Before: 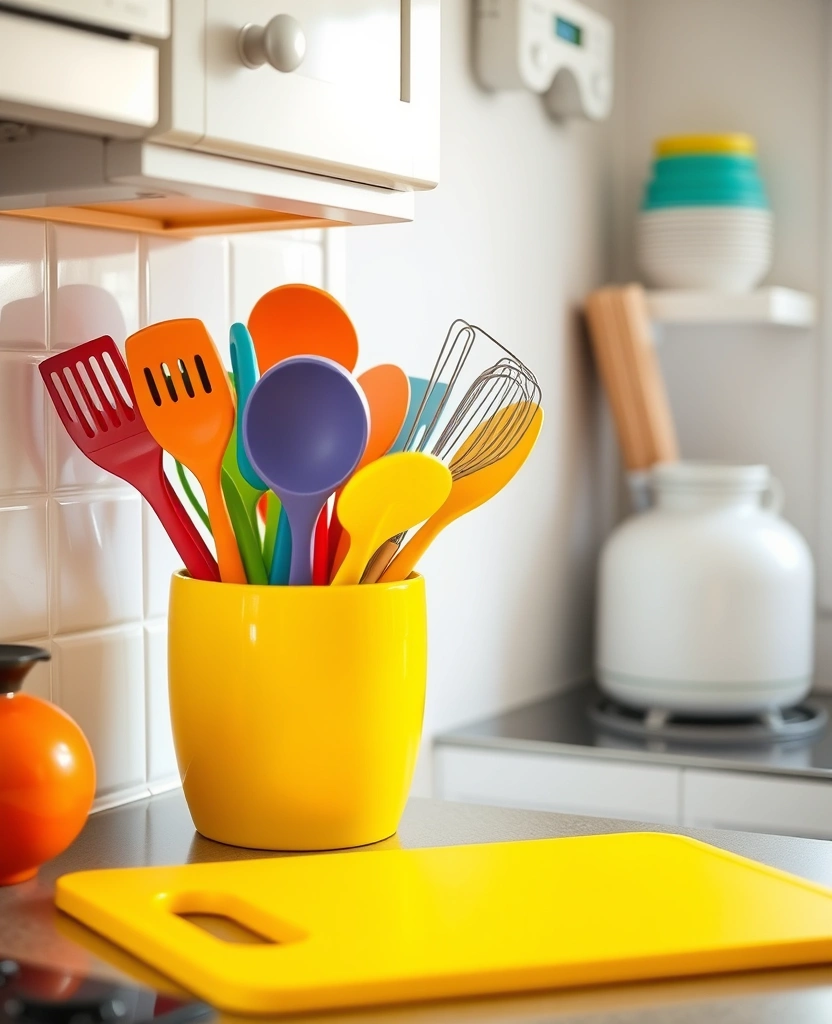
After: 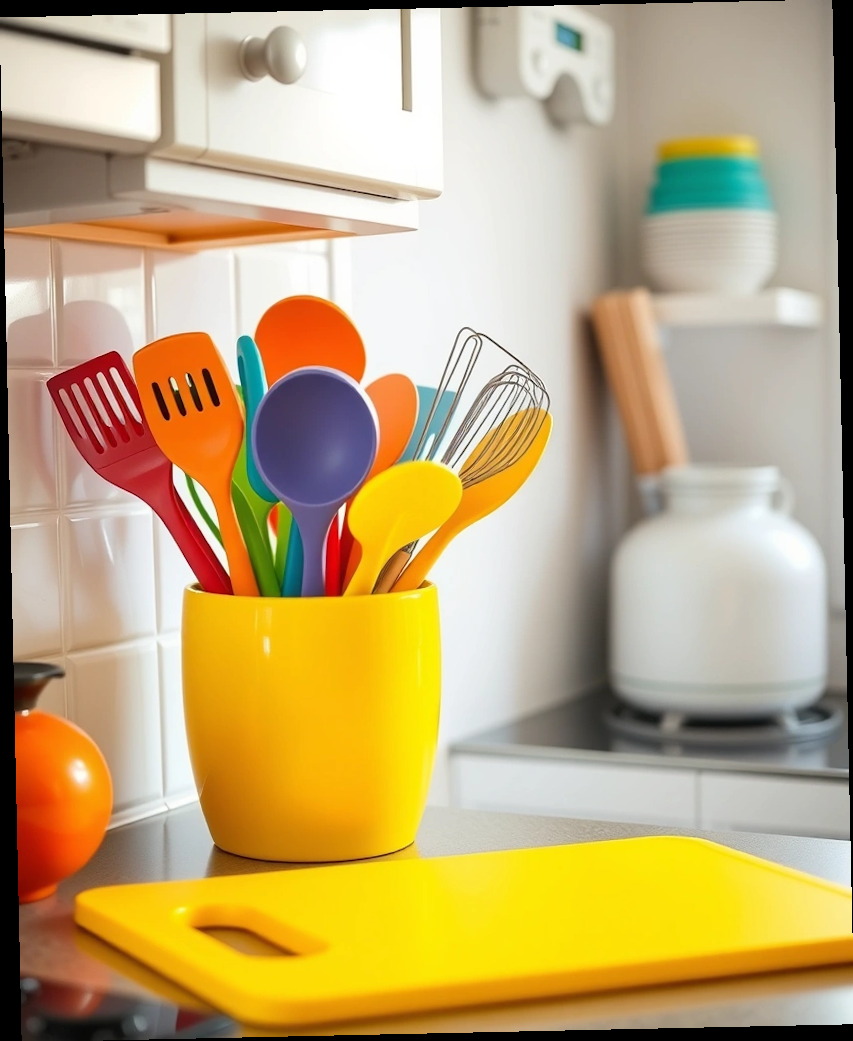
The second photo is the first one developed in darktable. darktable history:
rotate and perspective: rotation -1.24°, automatic cropping off
